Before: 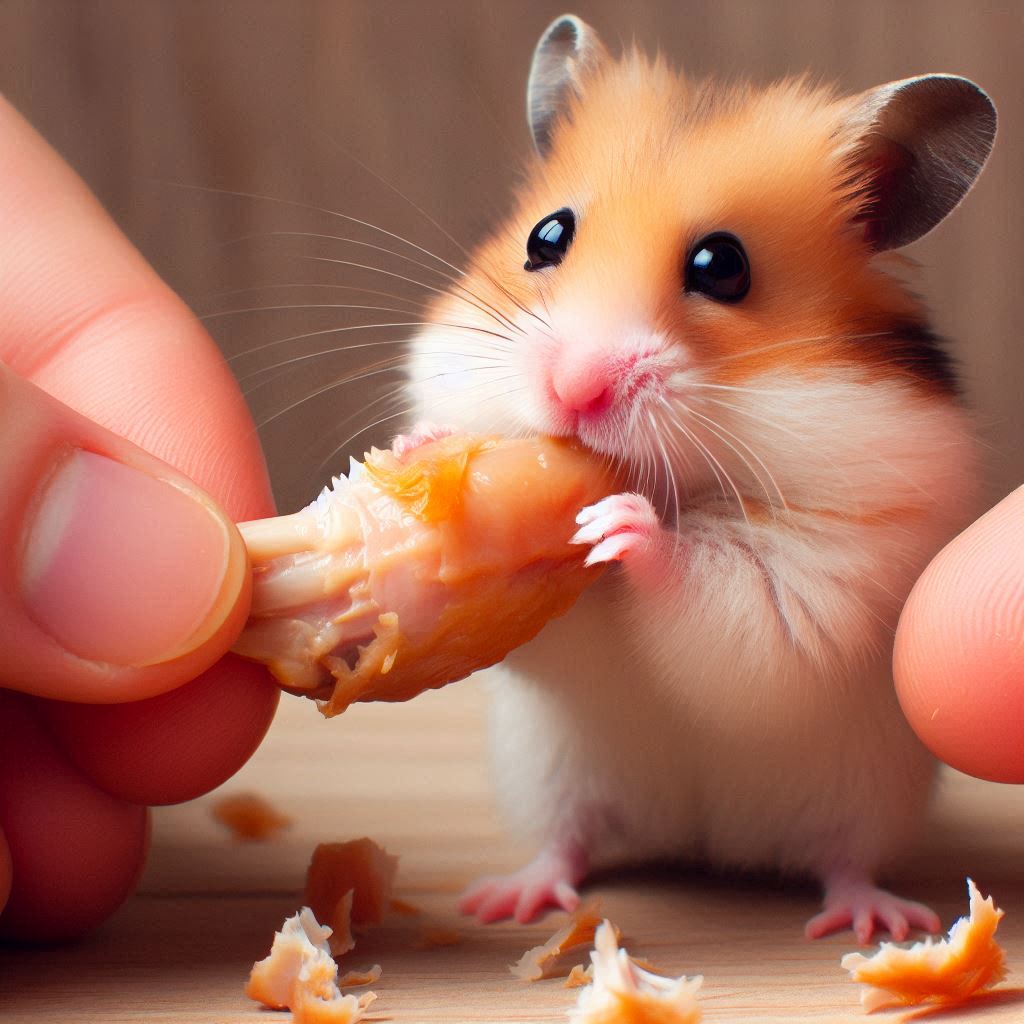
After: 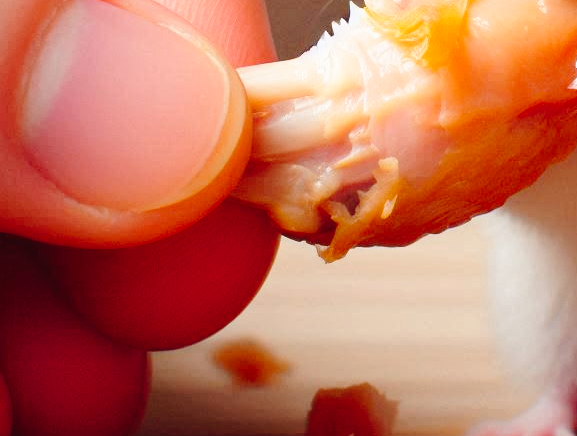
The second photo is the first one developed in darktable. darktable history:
tone curve: curves: ch0 [(0, 0) (0.003, 0.015) (0.011, 0.019) (0.025, 0.027) (0.044, 0.041) (0.069, 0.055) (0.1, 0.079) (0.136, 0.099) (0.177, 0.149) (0.224, 0.216) (0.277, 0.292) (0.335, 0.383) (0.399, 0.474) (0.468, 0.556) (0.543, 0.632) (0.623, 0.711) (0.709, 0.789) (0.801, 0.871) (0.898, 0.944) (1, 1)], preserve colors none
crop: top 44.483%, right 43.593%, bottom 12.892%
